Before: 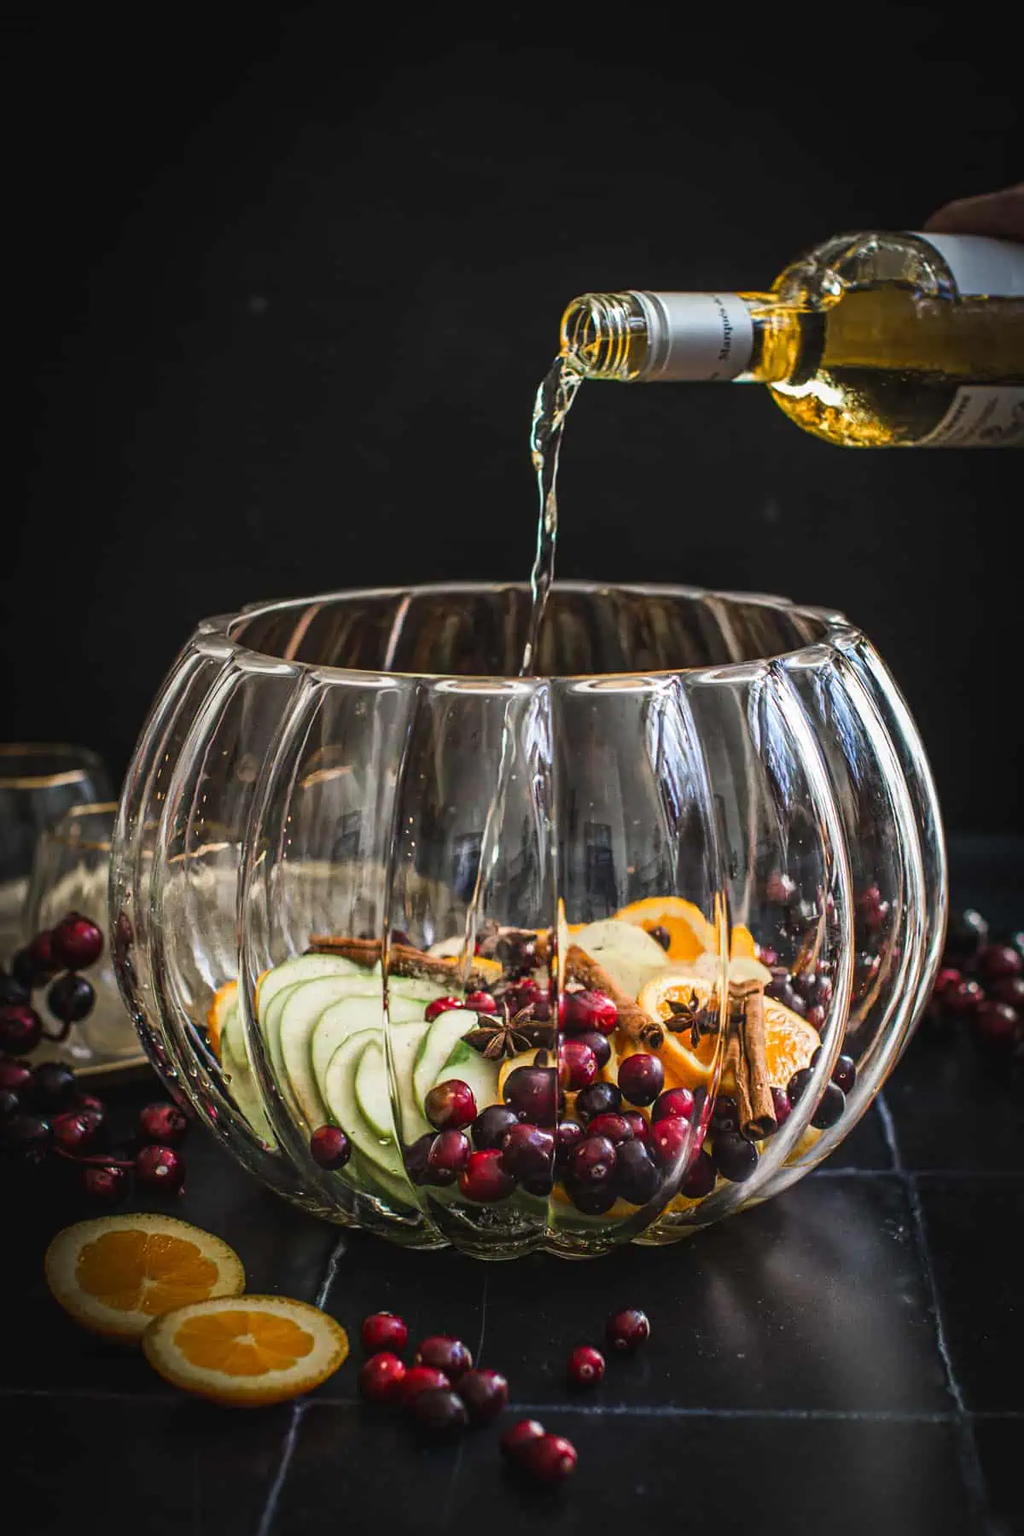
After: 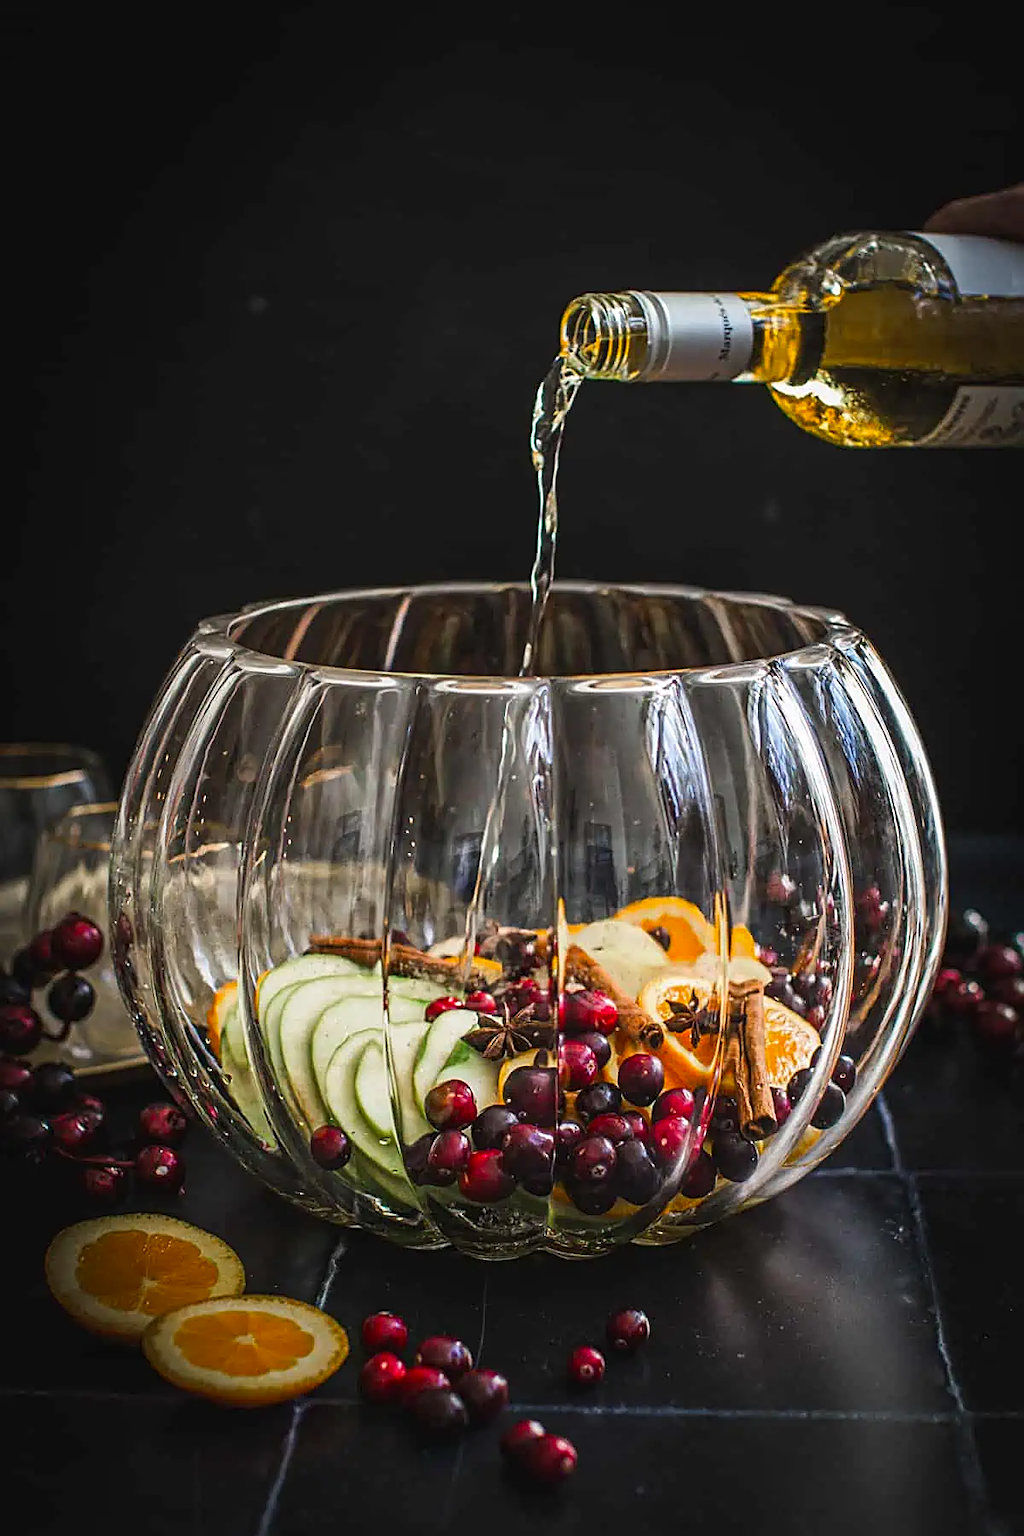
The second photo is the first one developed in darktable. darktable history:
vibrance: vibrance 67%
sharpen: on, module defaults
